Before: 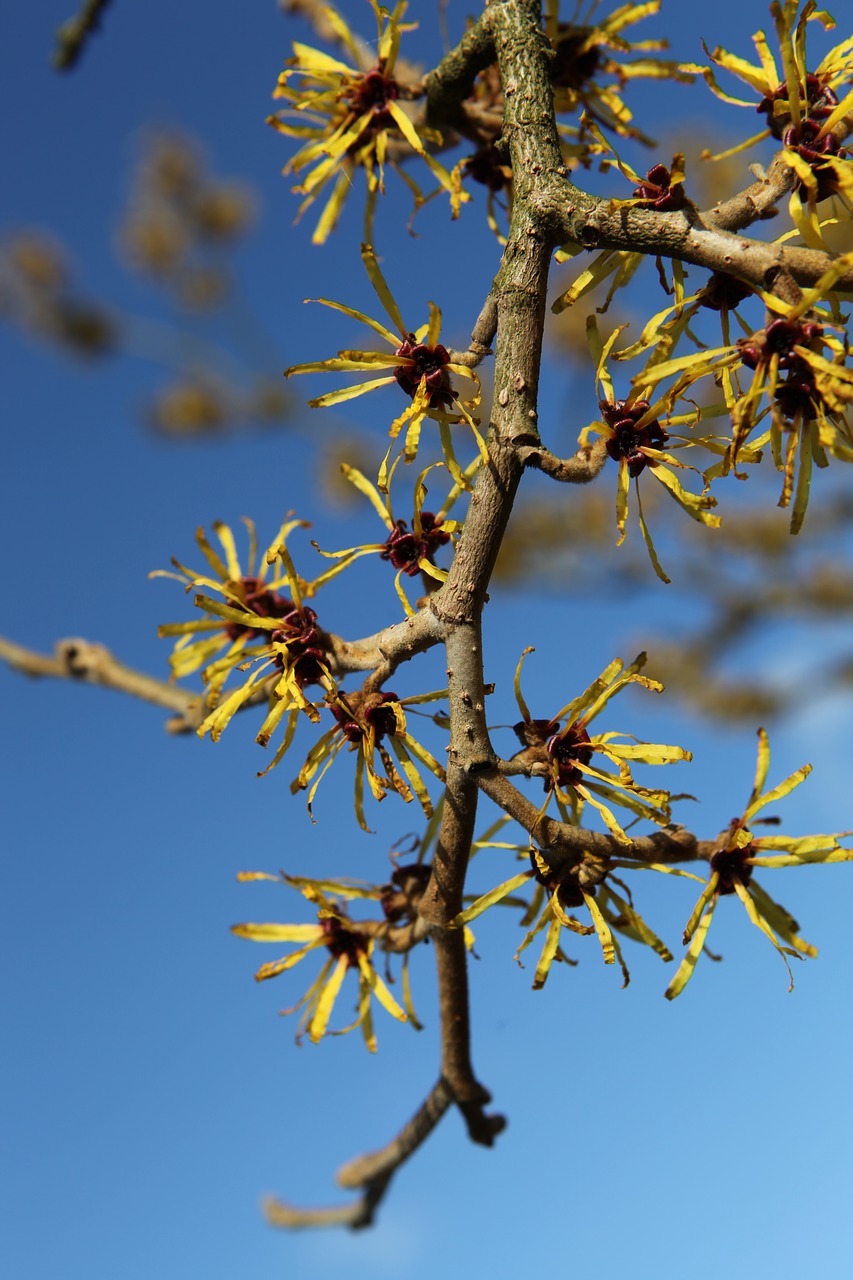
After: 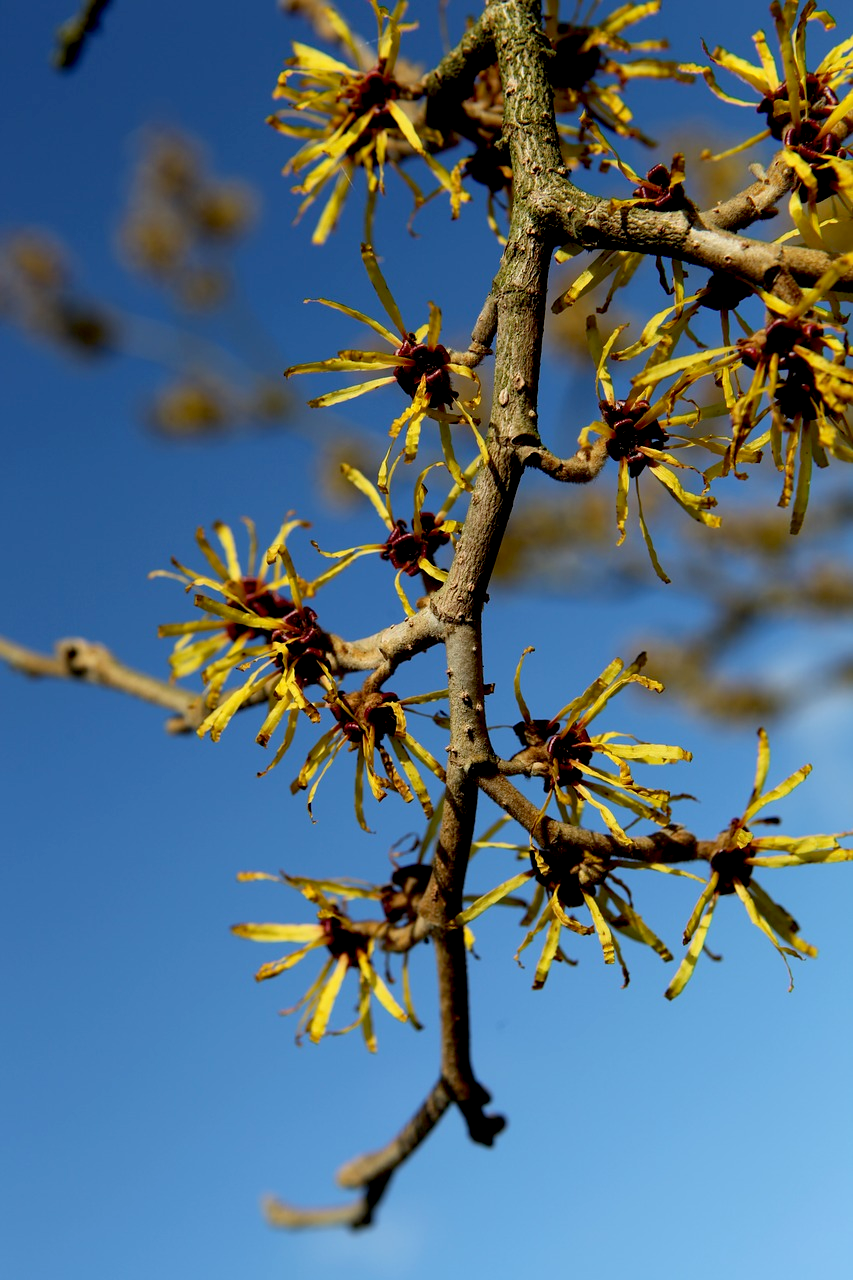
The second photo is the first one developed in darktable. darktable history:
exposure: black level correction 0.016, exposure -0.008 EV, compensate highlight preservation false
